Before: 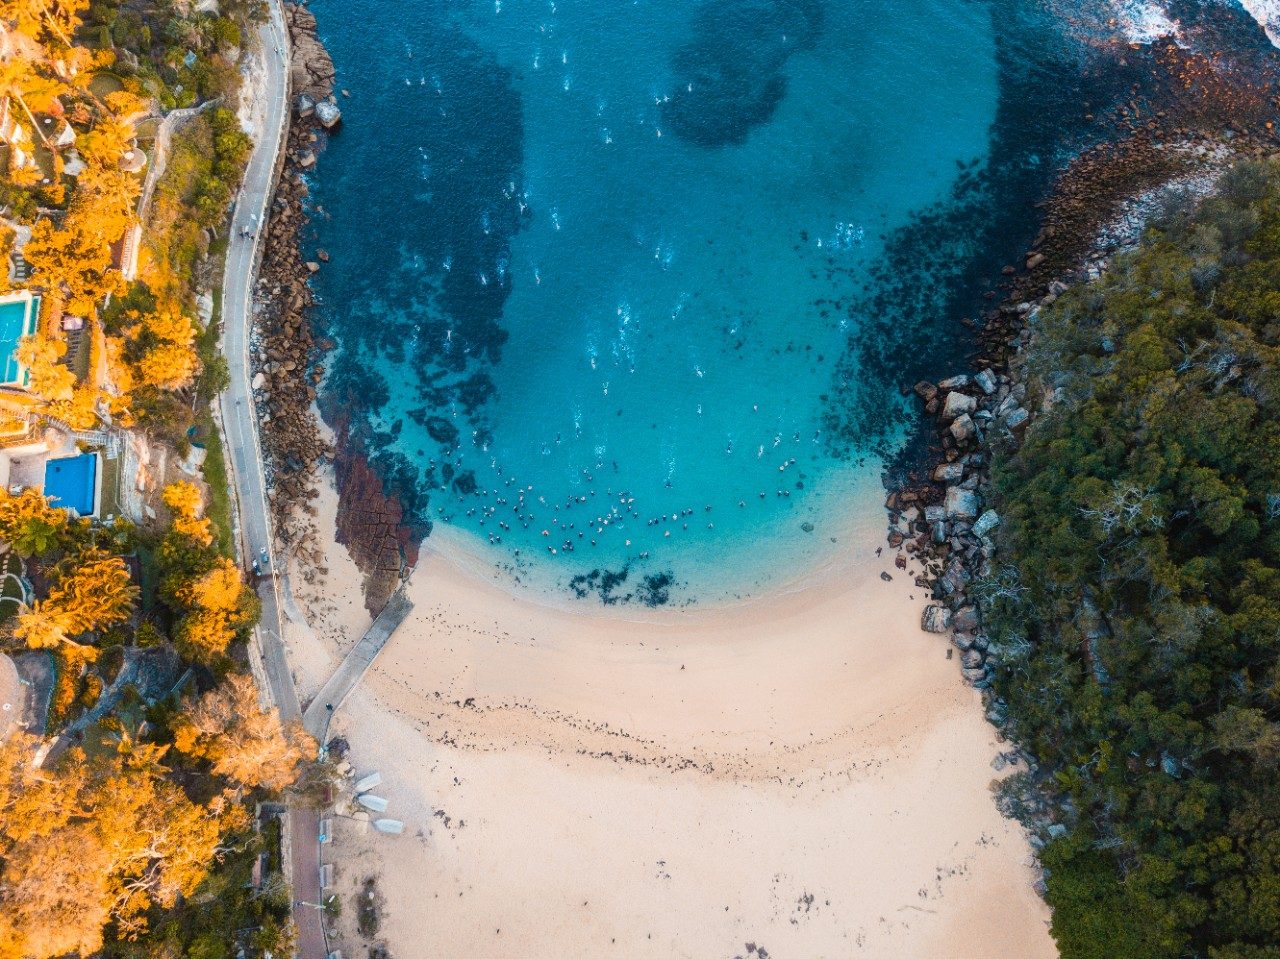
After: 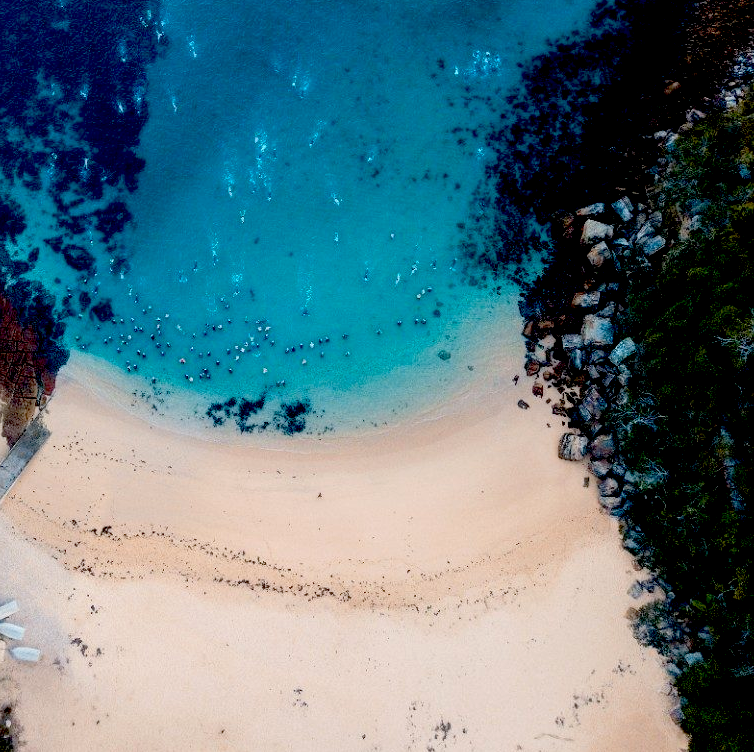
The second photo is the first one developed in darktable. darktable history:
crop and rotate: left 28.392%, top 17.998%, right 12.679%, bottom 3.556%
exposure: black level correction 0.056, compensate highlight preservation false
